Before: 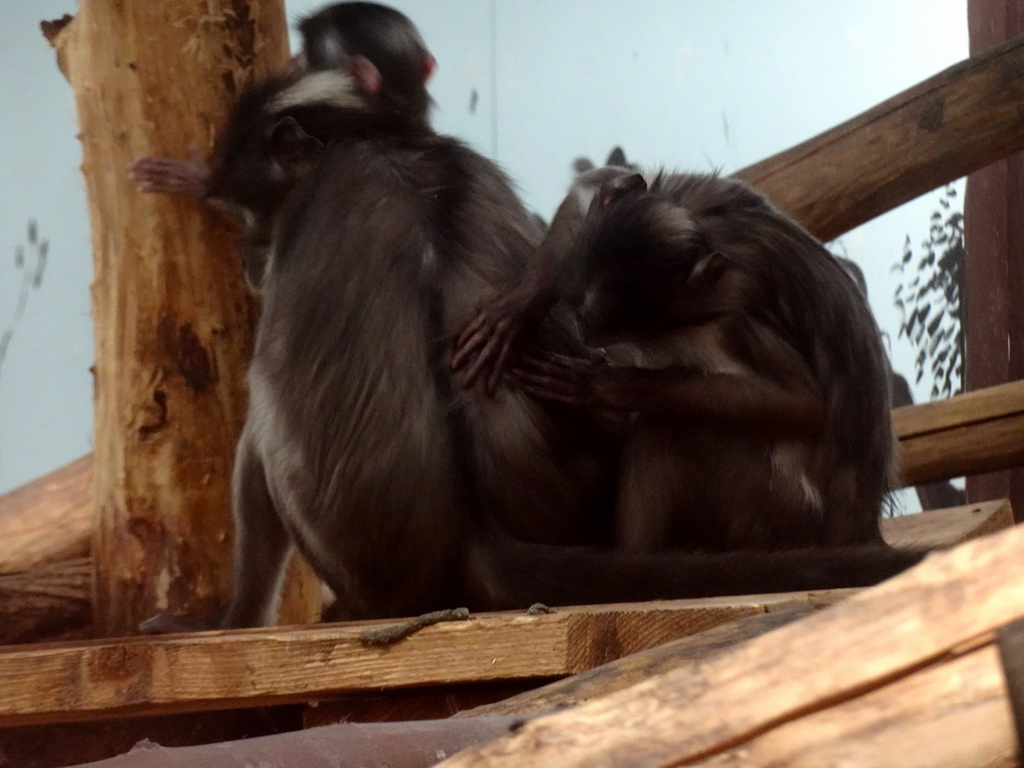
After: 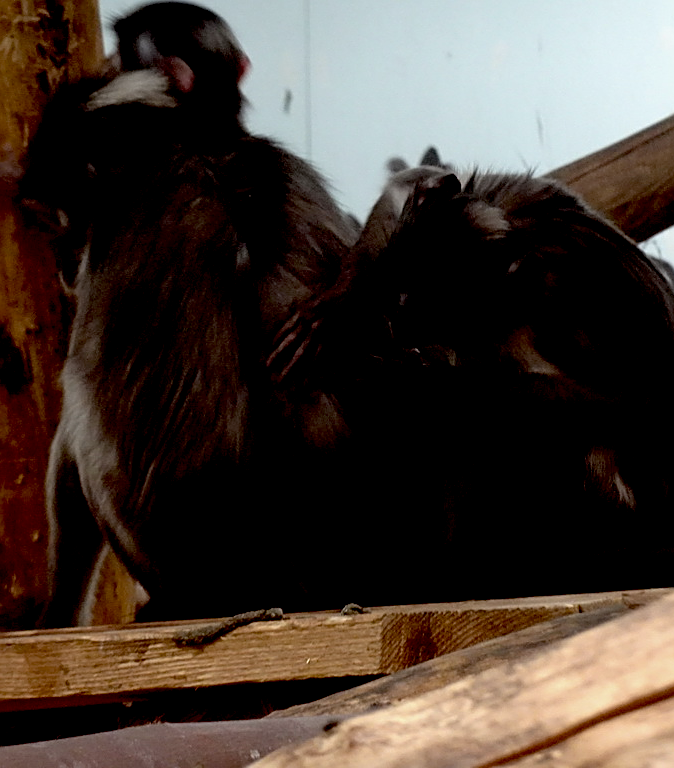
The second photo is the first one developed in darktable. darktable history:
crop and rotate: left 18.245%, right 15.9%
color correction: highlights b* 0.02, saturation 0.829
sharpen: on, module defaults
exposure: black level correction 0.027, exposure -0.077 EV, compensate highlight preservation false
